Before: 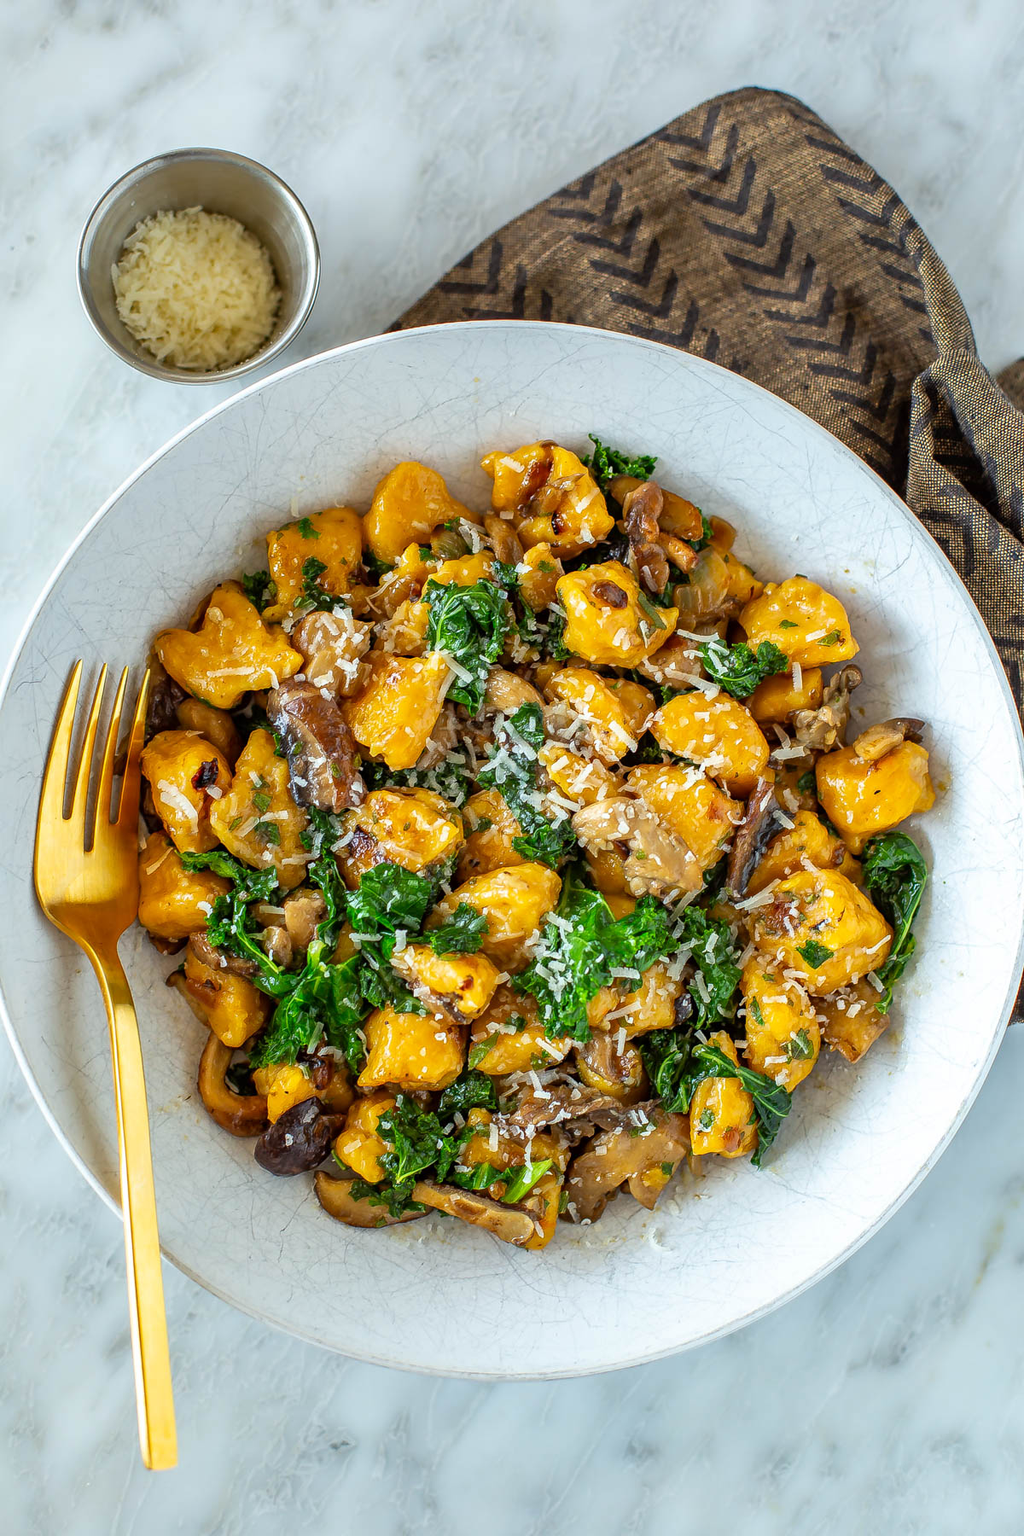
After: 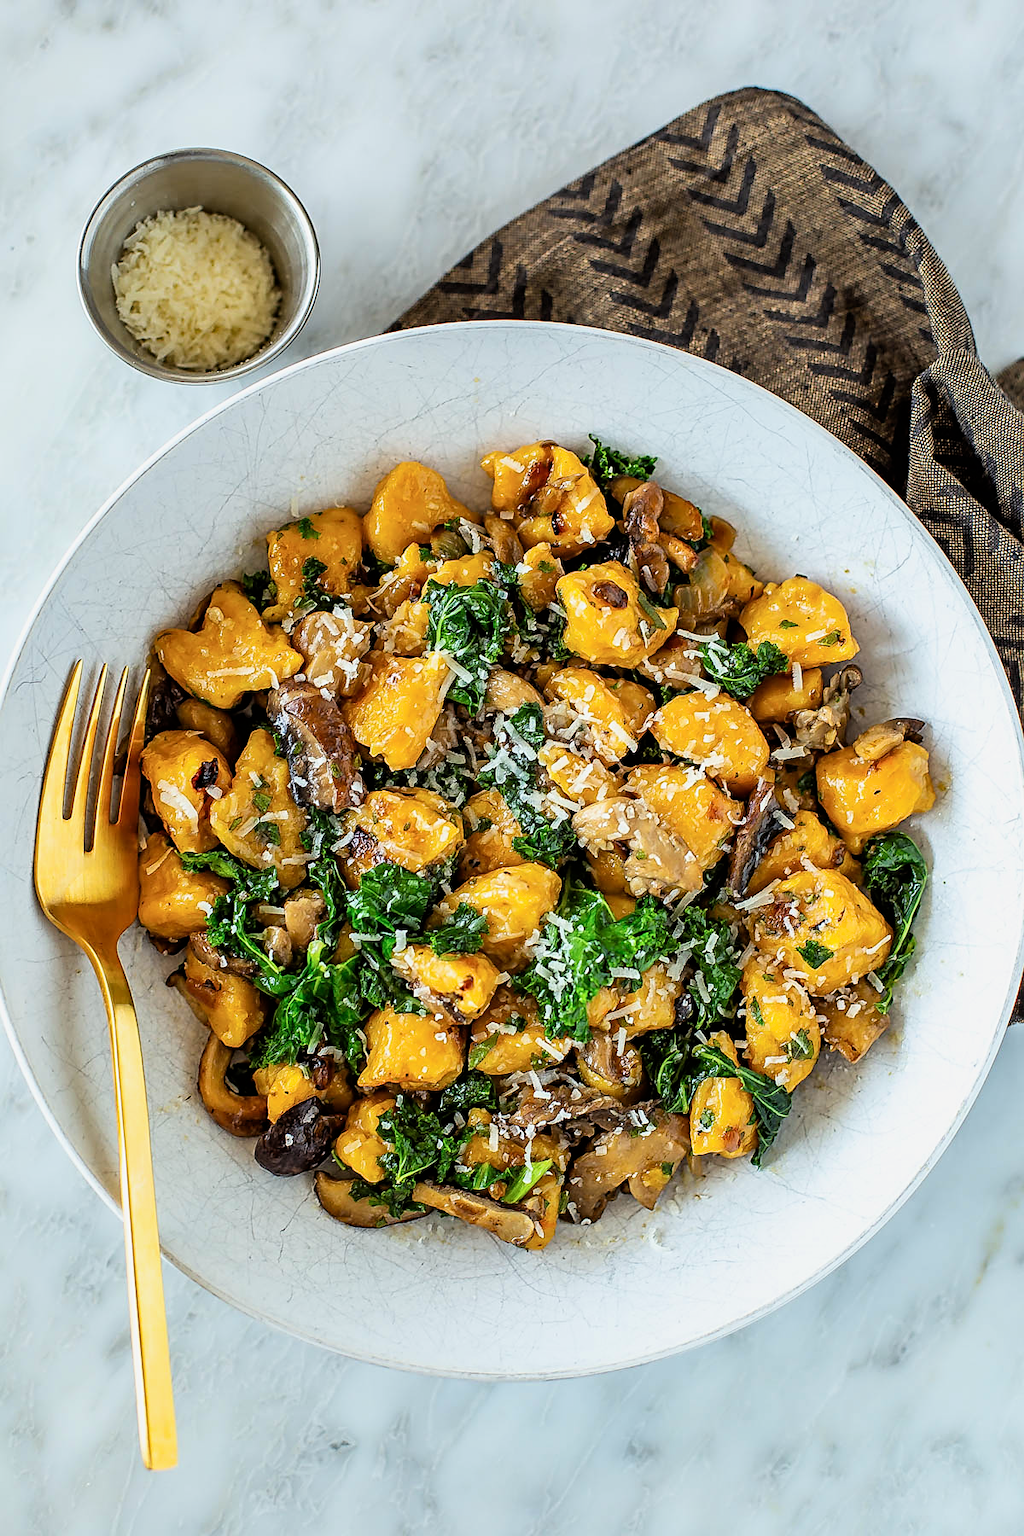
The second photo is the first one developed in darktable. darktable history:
sharpen: on, module defaults
filmic rgb: black relative exposure -8.07 EV, white relative exposure 3 EV, hardness 5.35, contrast 1.25
